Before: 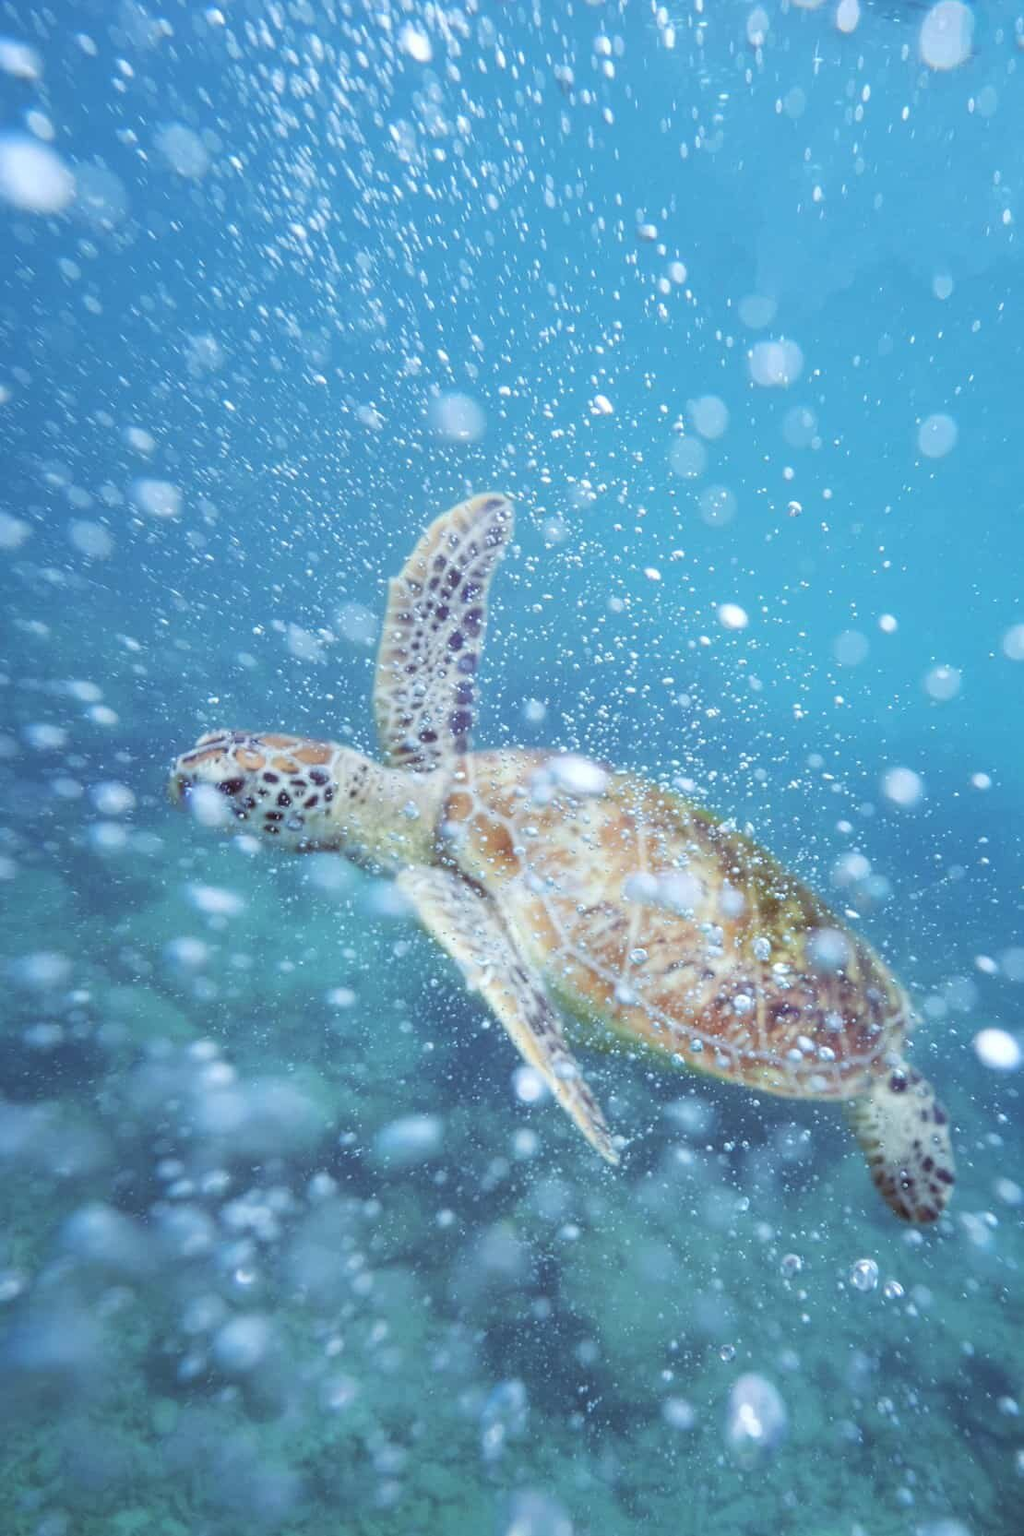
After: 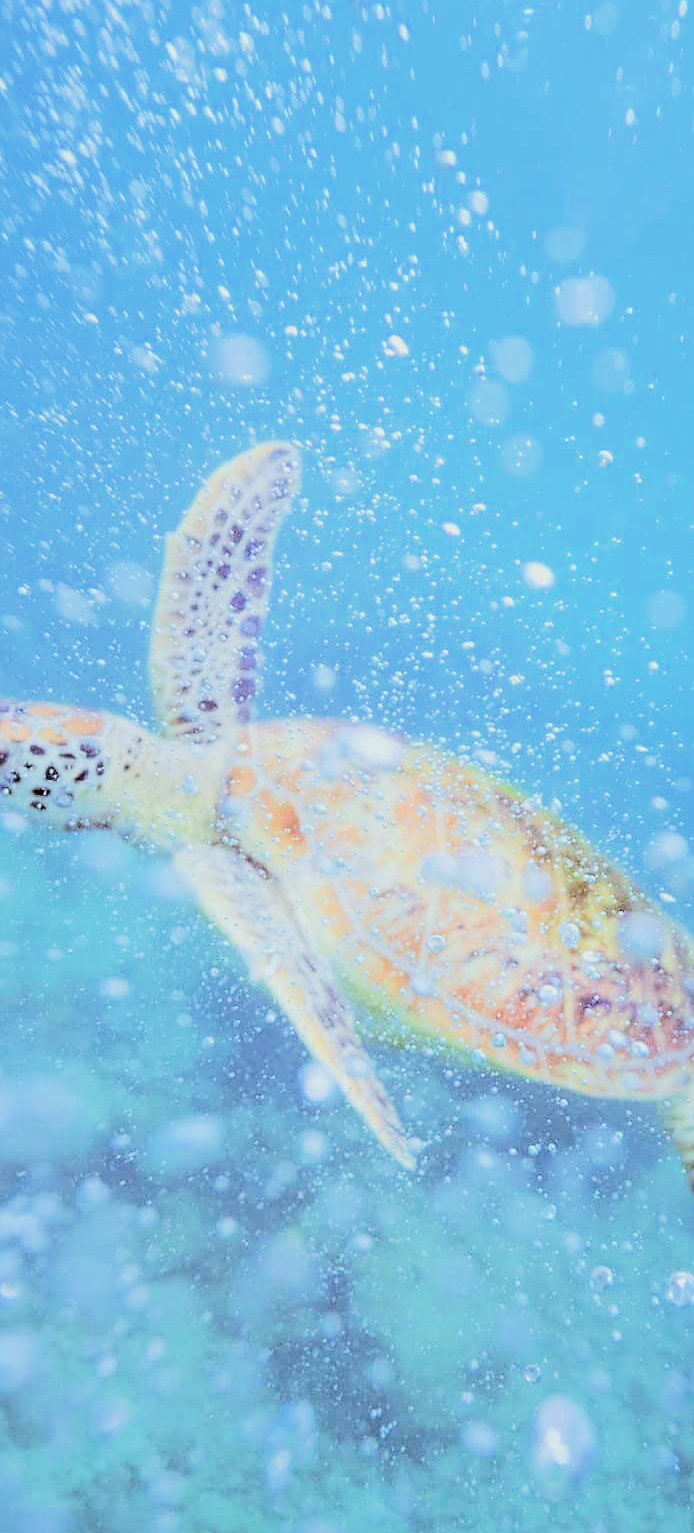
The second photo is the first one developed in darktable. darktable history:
tone equalizer: -7 EV 0.144 EV, -6 EV 0.586 EV, -5 EV 1.16 EV, -4 EV 1.3 EV, -3 EV 1.15 EV, -2 EV 0.6 EV, -1 EV 0.16 EV, edges refinement/feathering 500, mask exposure compensation -1.57 EV, preserve details no
crop and rotate: left 23.102%, top 5.626%, right 14.325%, bottom 2.288%
filmic rgb: black relative exposure -5.1 EV, white relative exposure 3.97 EV, hardness 2.89, contrast 1.301, highlights saturation mix -31.47%, color science v6 (2022)
sharpen: on, module defaults
